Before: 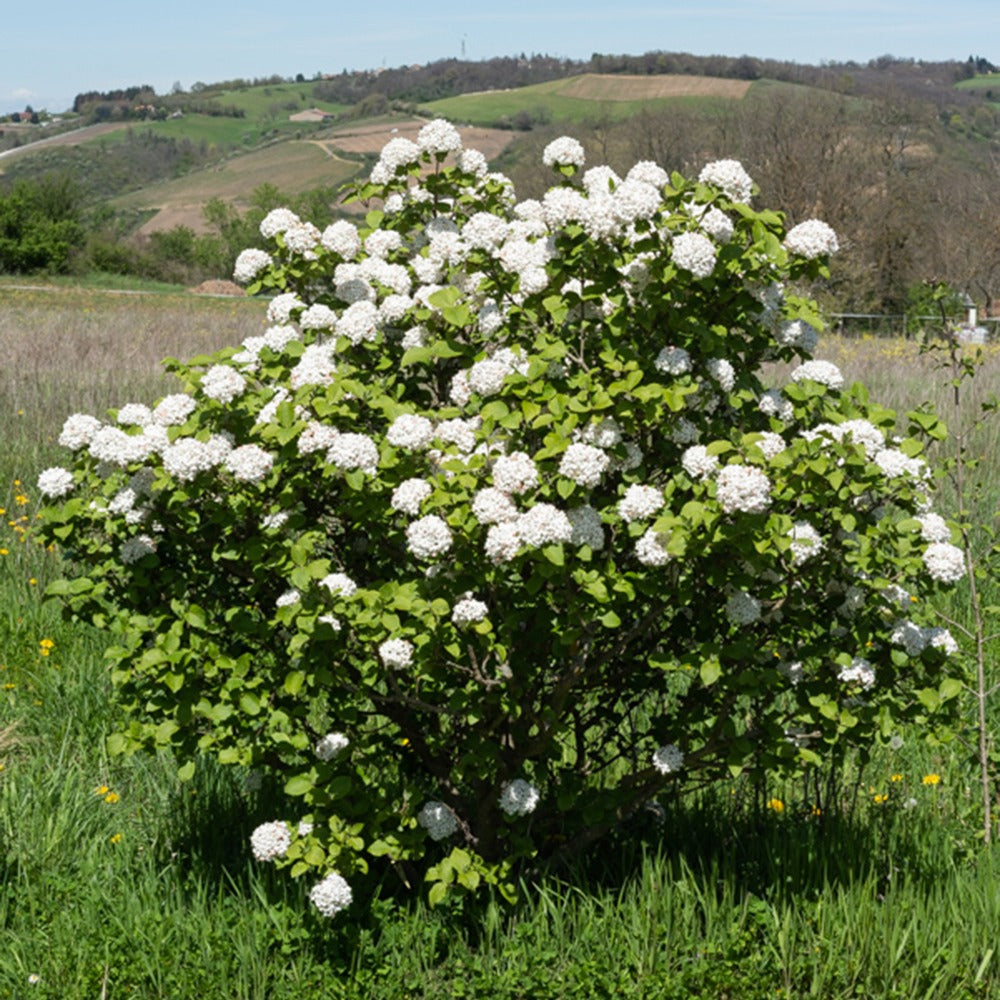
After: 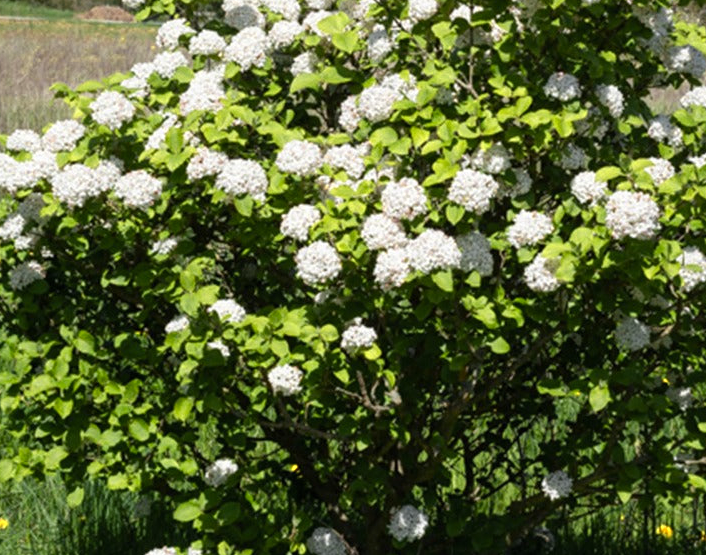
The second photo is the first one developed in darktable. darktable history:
color zones: curves: ch0 [(0, 0.485) (0.178, 0.476) (0.261, 0.623) (0.411, 0.403) (0.708, 0.603) (0.934, 0.412)]; ch1 [(0.003, 0.485) (0.149, 0.496) (0.229, 0.584) (0.326, 0.551) (0.484, 0.262) (0.757, 0.643)]
crop: left 11.13%, top 27.464%, right 18.242%, bottom 17.003%
